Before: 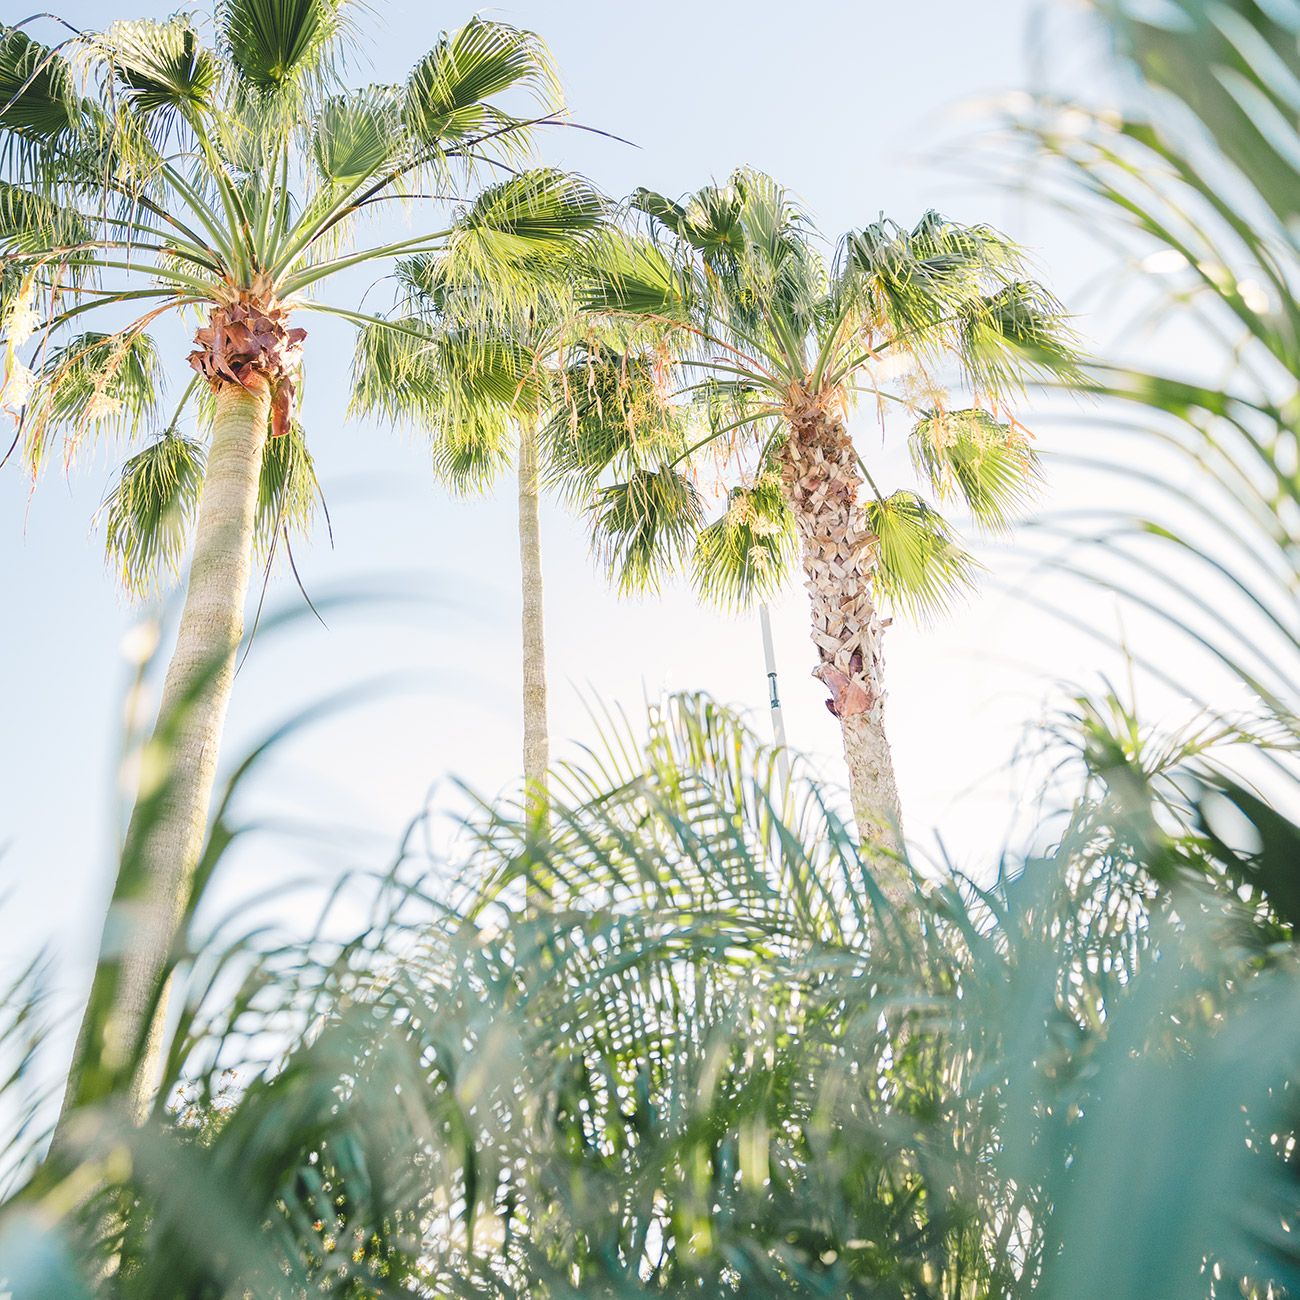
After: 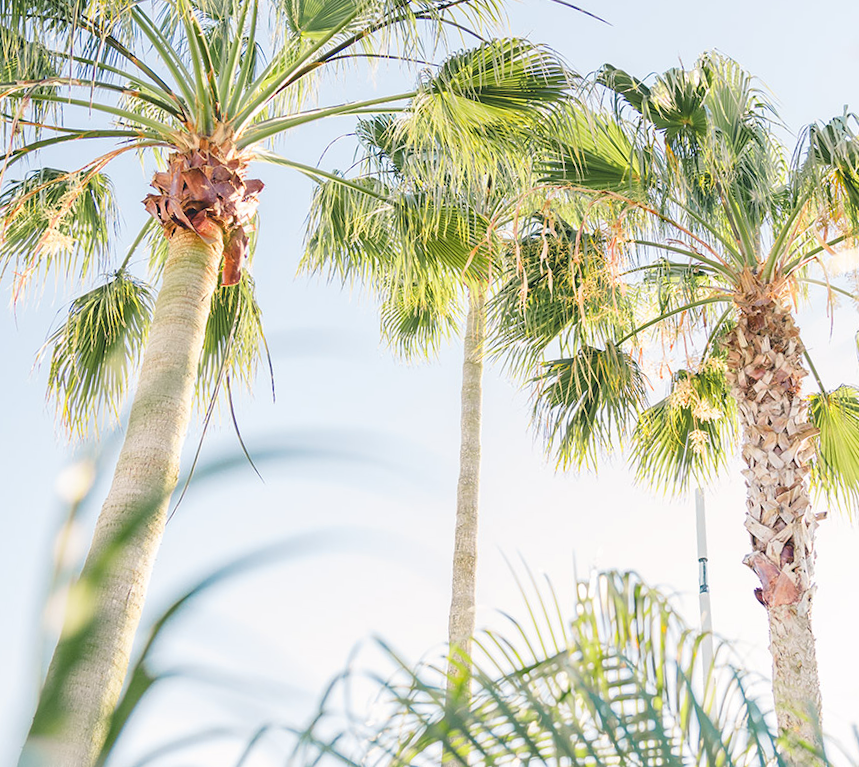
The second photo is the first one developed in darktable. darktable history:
crop and rotate: angle -4.21°, left 2.005%, top 6.727%, right 27.208%, bottom 30.094%
